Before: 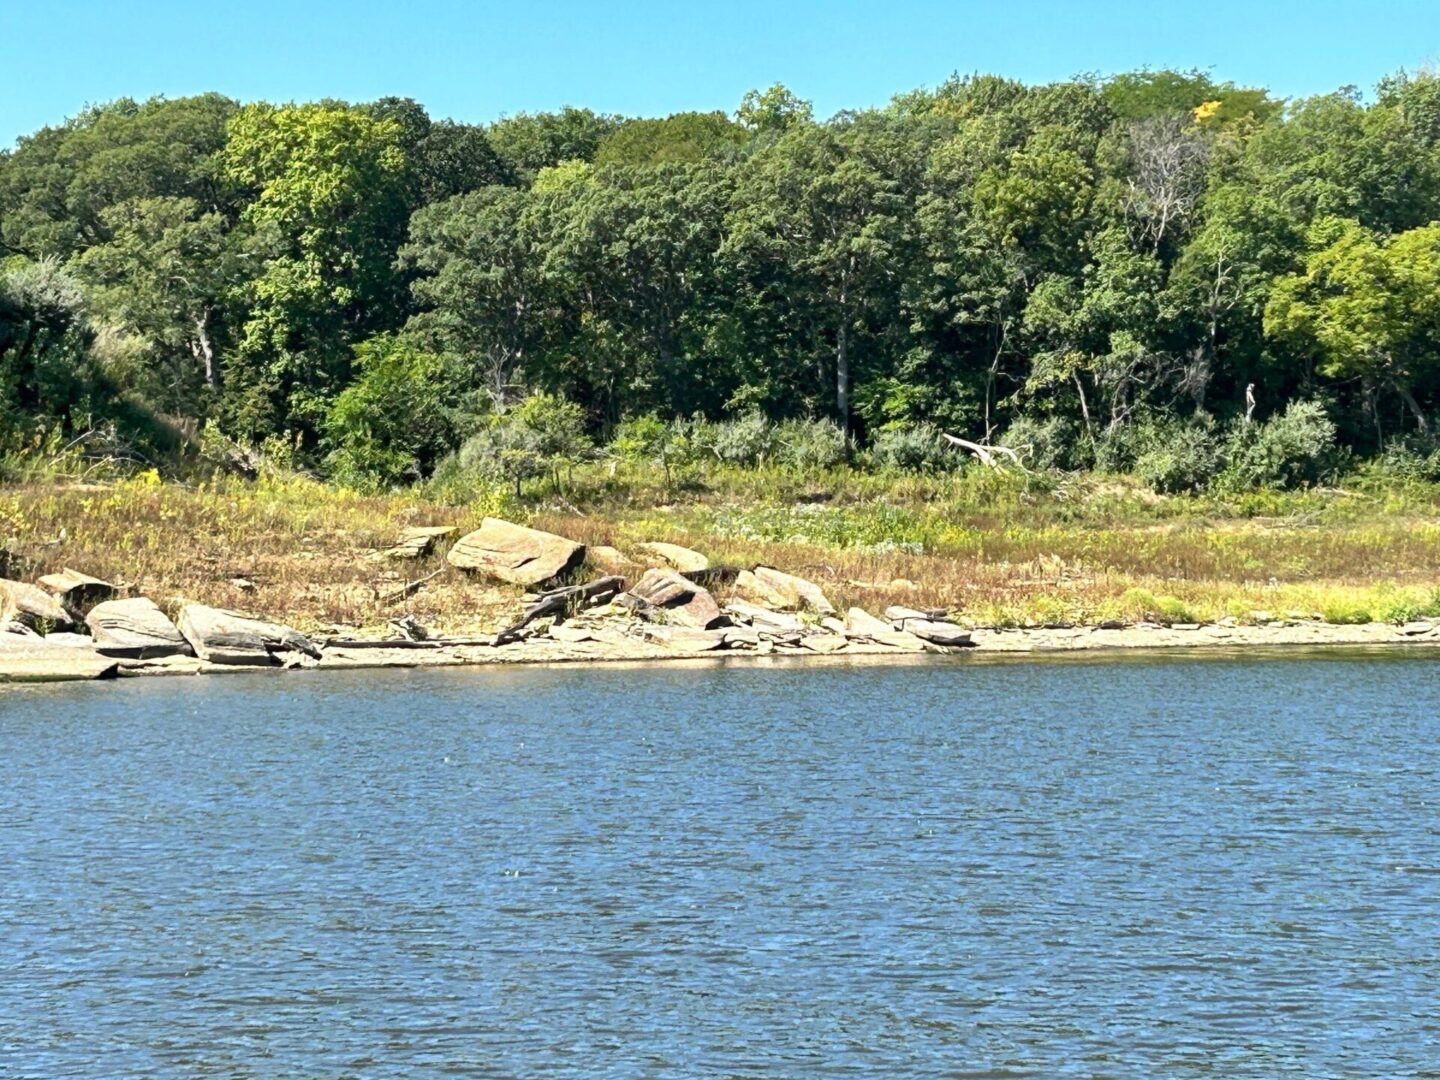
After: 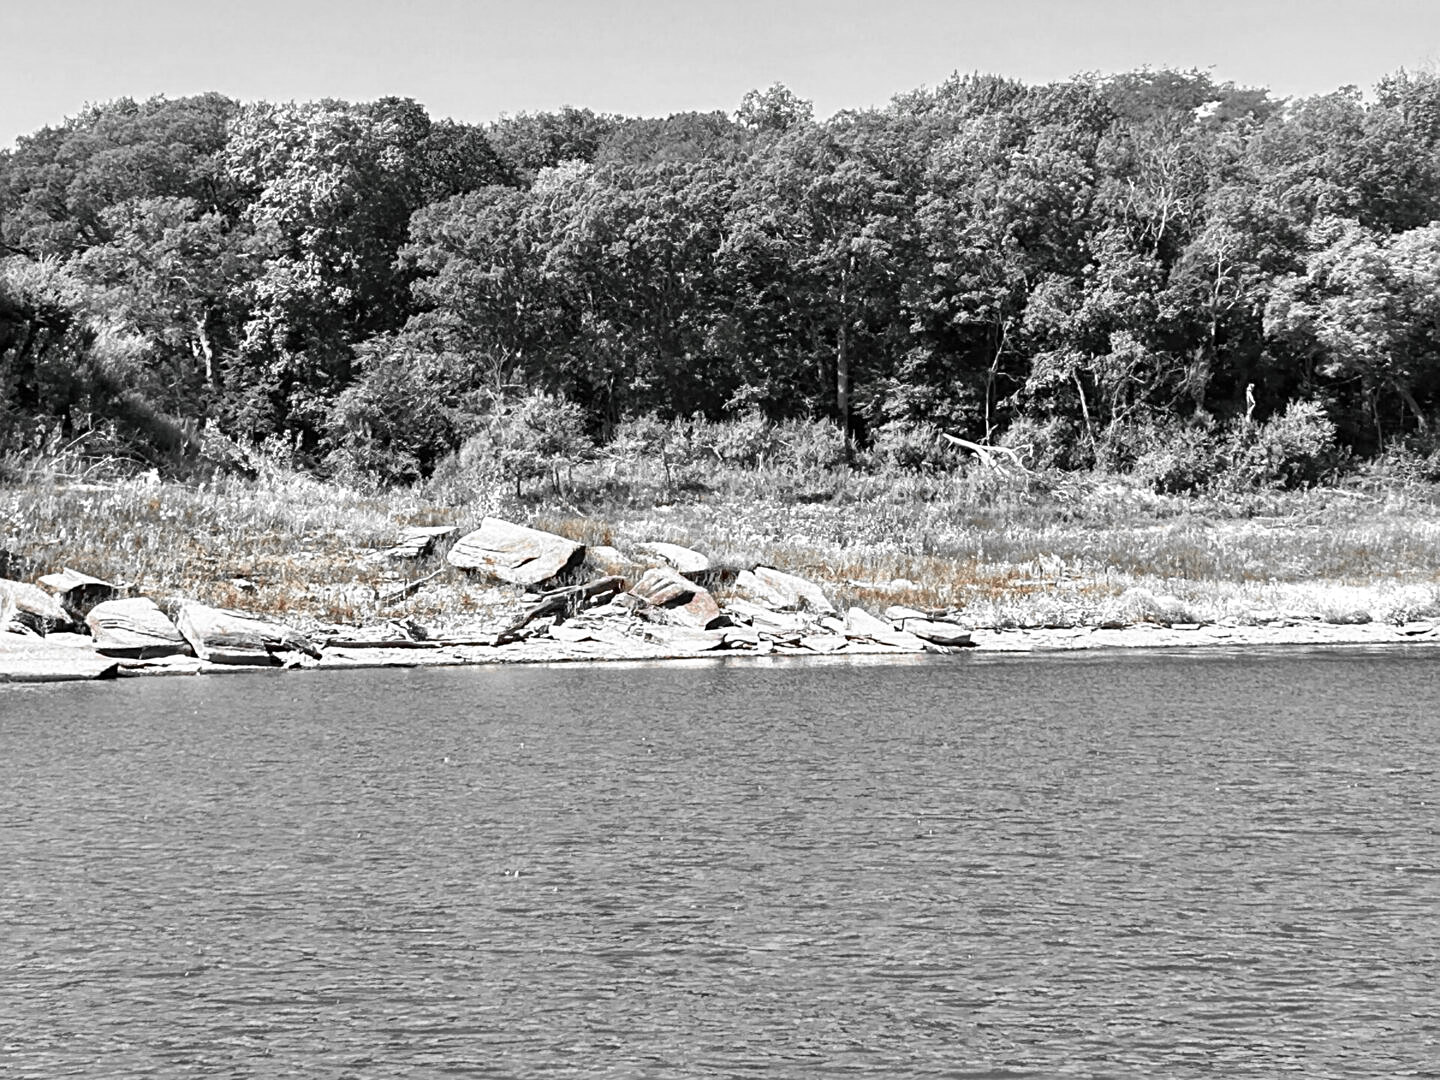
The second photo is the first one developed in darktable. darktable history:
white balance: red 0.967, blue 1.119, emerald 0.756
sharpen: on, module defaults
color zones: curves: ch0 [(0, 0.497) (0.096, 0.361) (0.221, 0.538) (0.429, 0.5) (0.571, 0.5) (0.714, 0.5) (0.857, 0.5) (1, 0.497)]; ch1 [(0, 0.5) (0.143, 0.5) (0.257, -0.002) (0.429, 0.04) (0.571, -0.001) (0.714, -0.015) (0.857, 0.024) (1, 0.5)]
